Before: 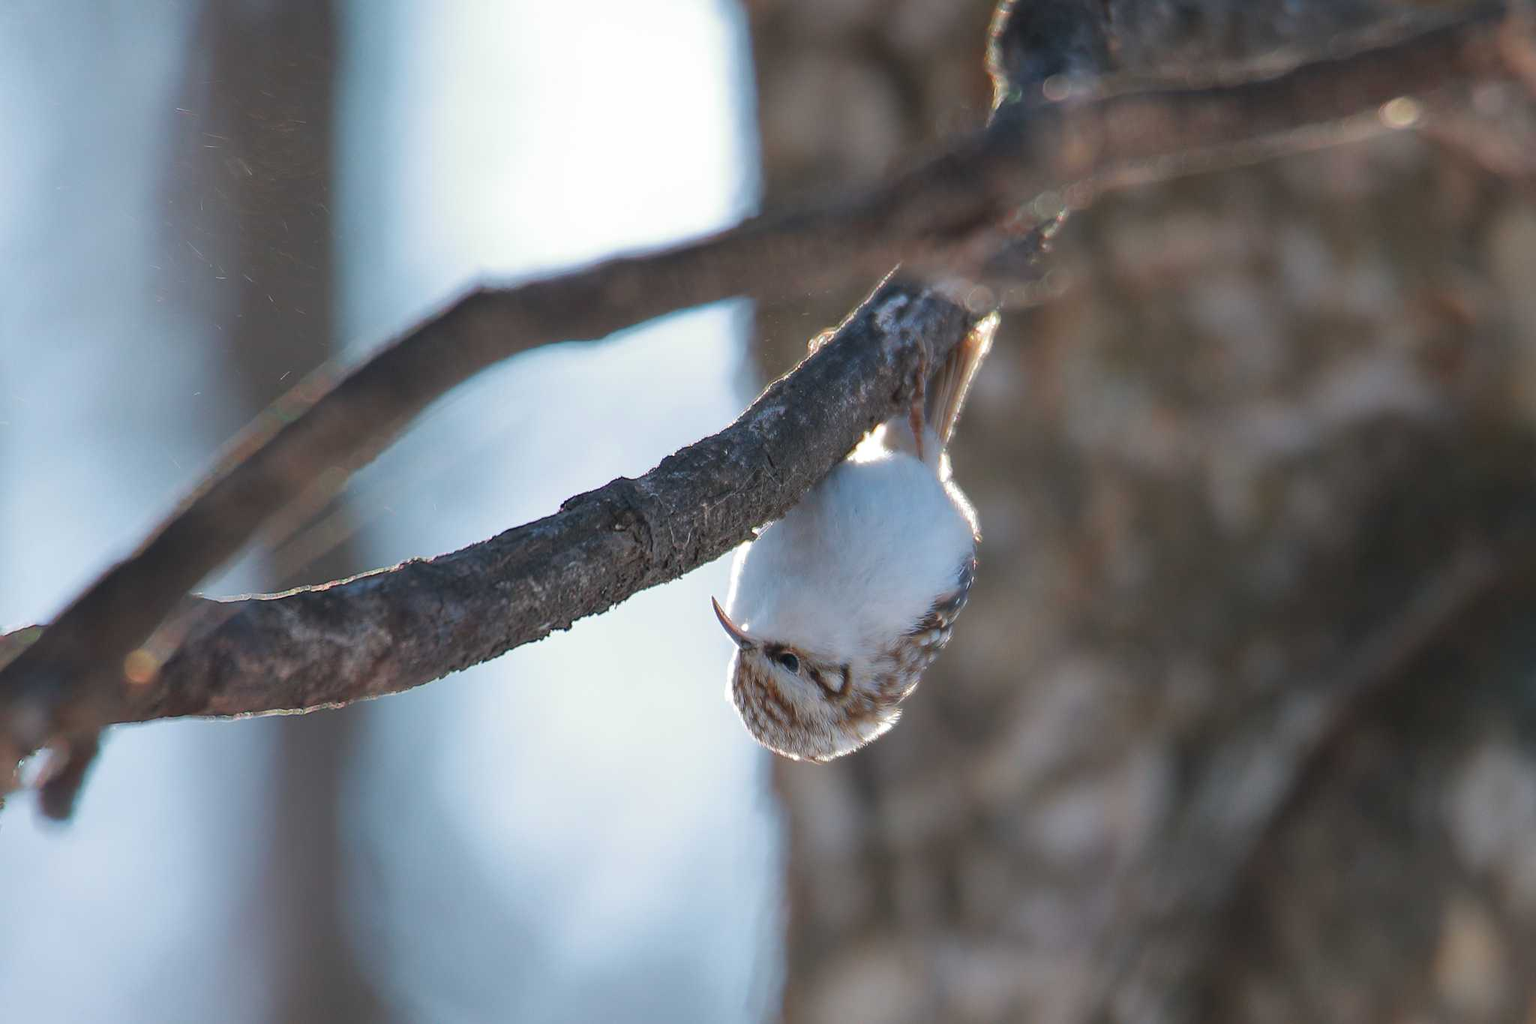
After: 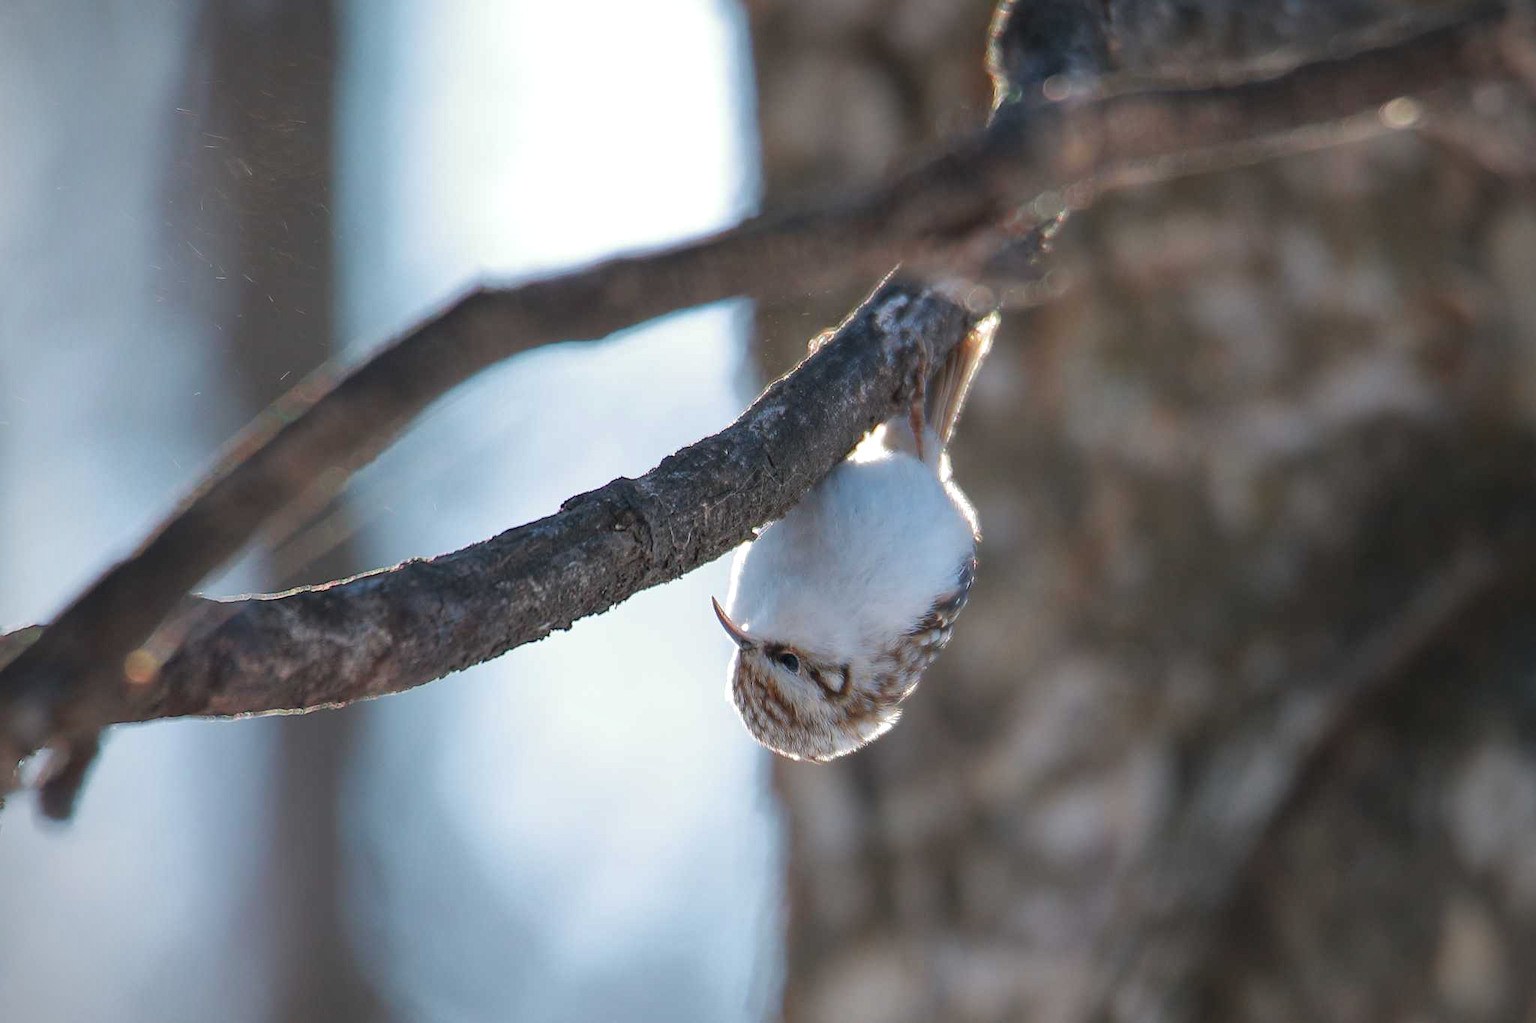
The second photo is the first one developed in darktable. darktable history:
vignetting: on, module defaults
local contrast: highlights 107%, shadows 101%, detail 120%, midtone range 0.2
